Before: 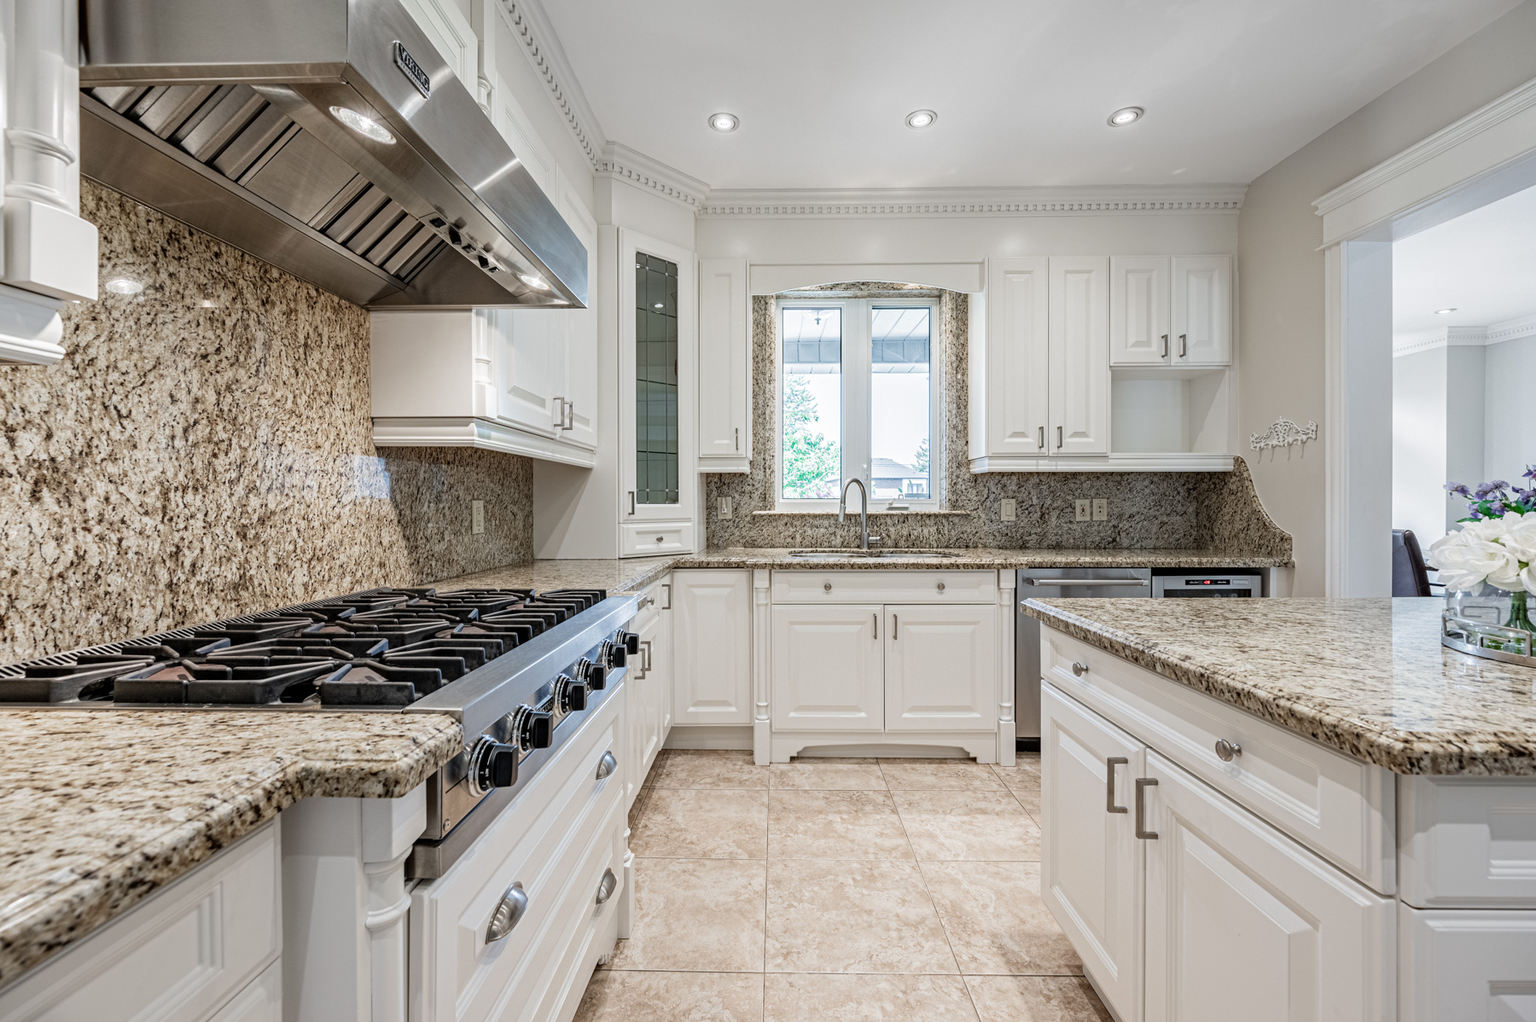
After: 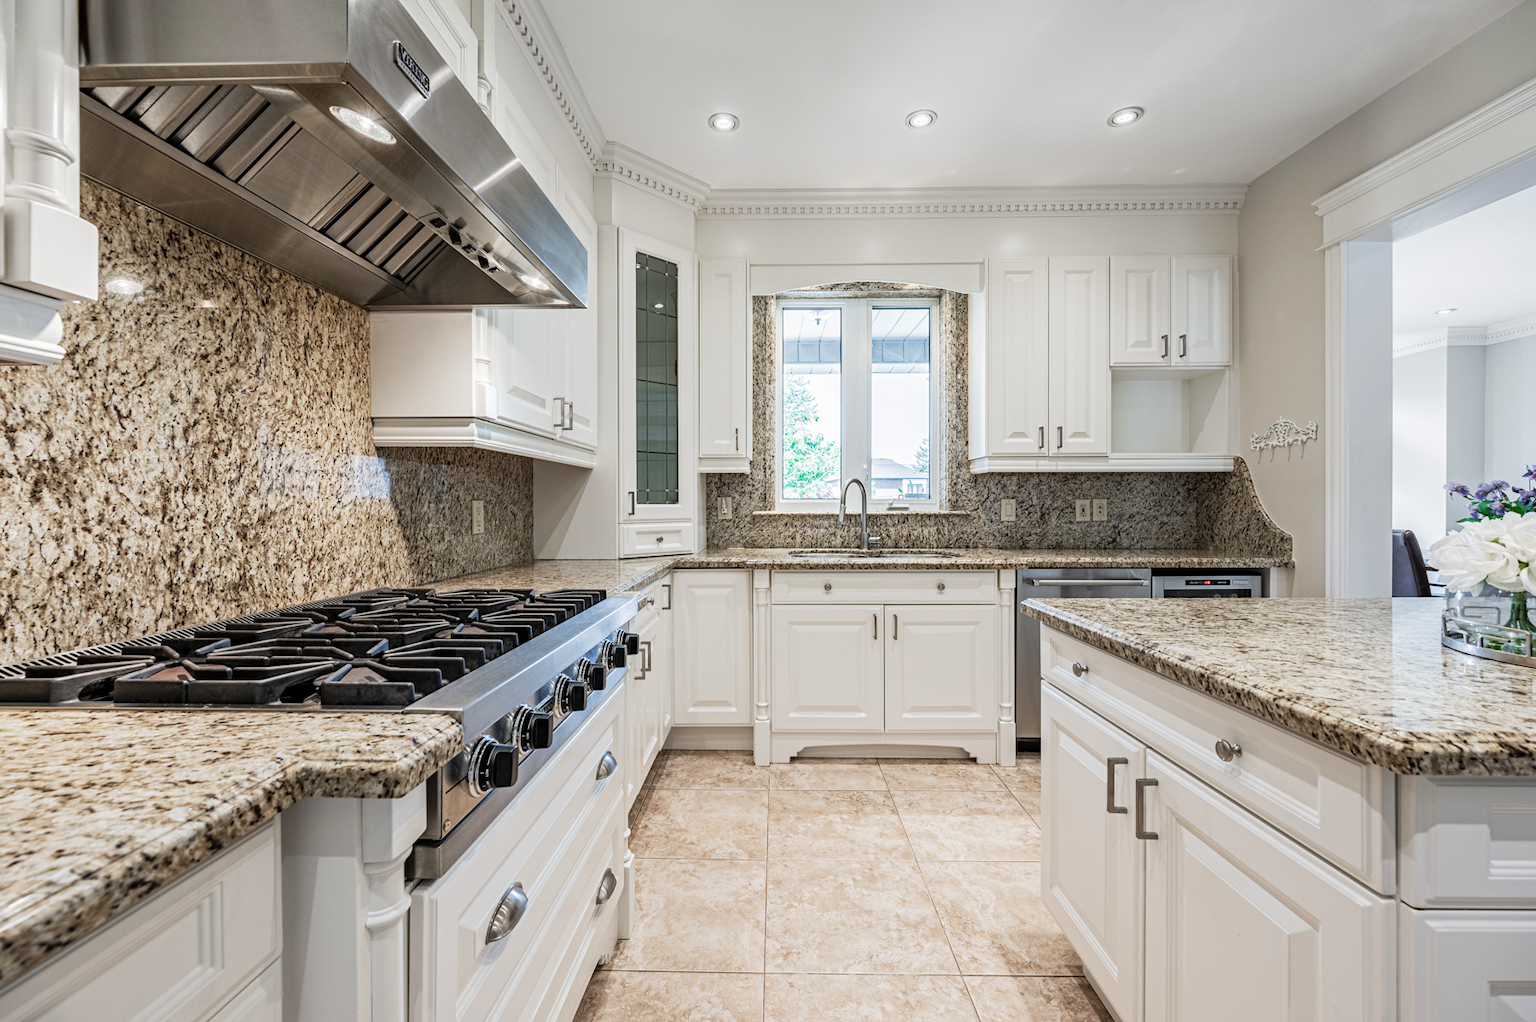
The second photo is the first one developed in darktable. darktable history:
contrast brightness saturation: contrast 0.045, brightness 0.065, saturation 0.012
tone curve: curves: ch0 [(0, 0) (0.003, 0.002) (0.011, 0.009) (0.025, 0.022) (0.044, 0.041) (0.069, 0.059) (0.1, 0.082) (0.136, 0.106) (0.177, 0.138) (0.224, 0.179) (0.277, 0.226) (0.335, 0.28) (0.399, 0.342) (0.468, 0.413) (0.543, 0.493) (0.623, 0.591) (0.709, 0.699) (0.801, 0.804) (0.898, 0.899) (1, 1)], preserve colors none
